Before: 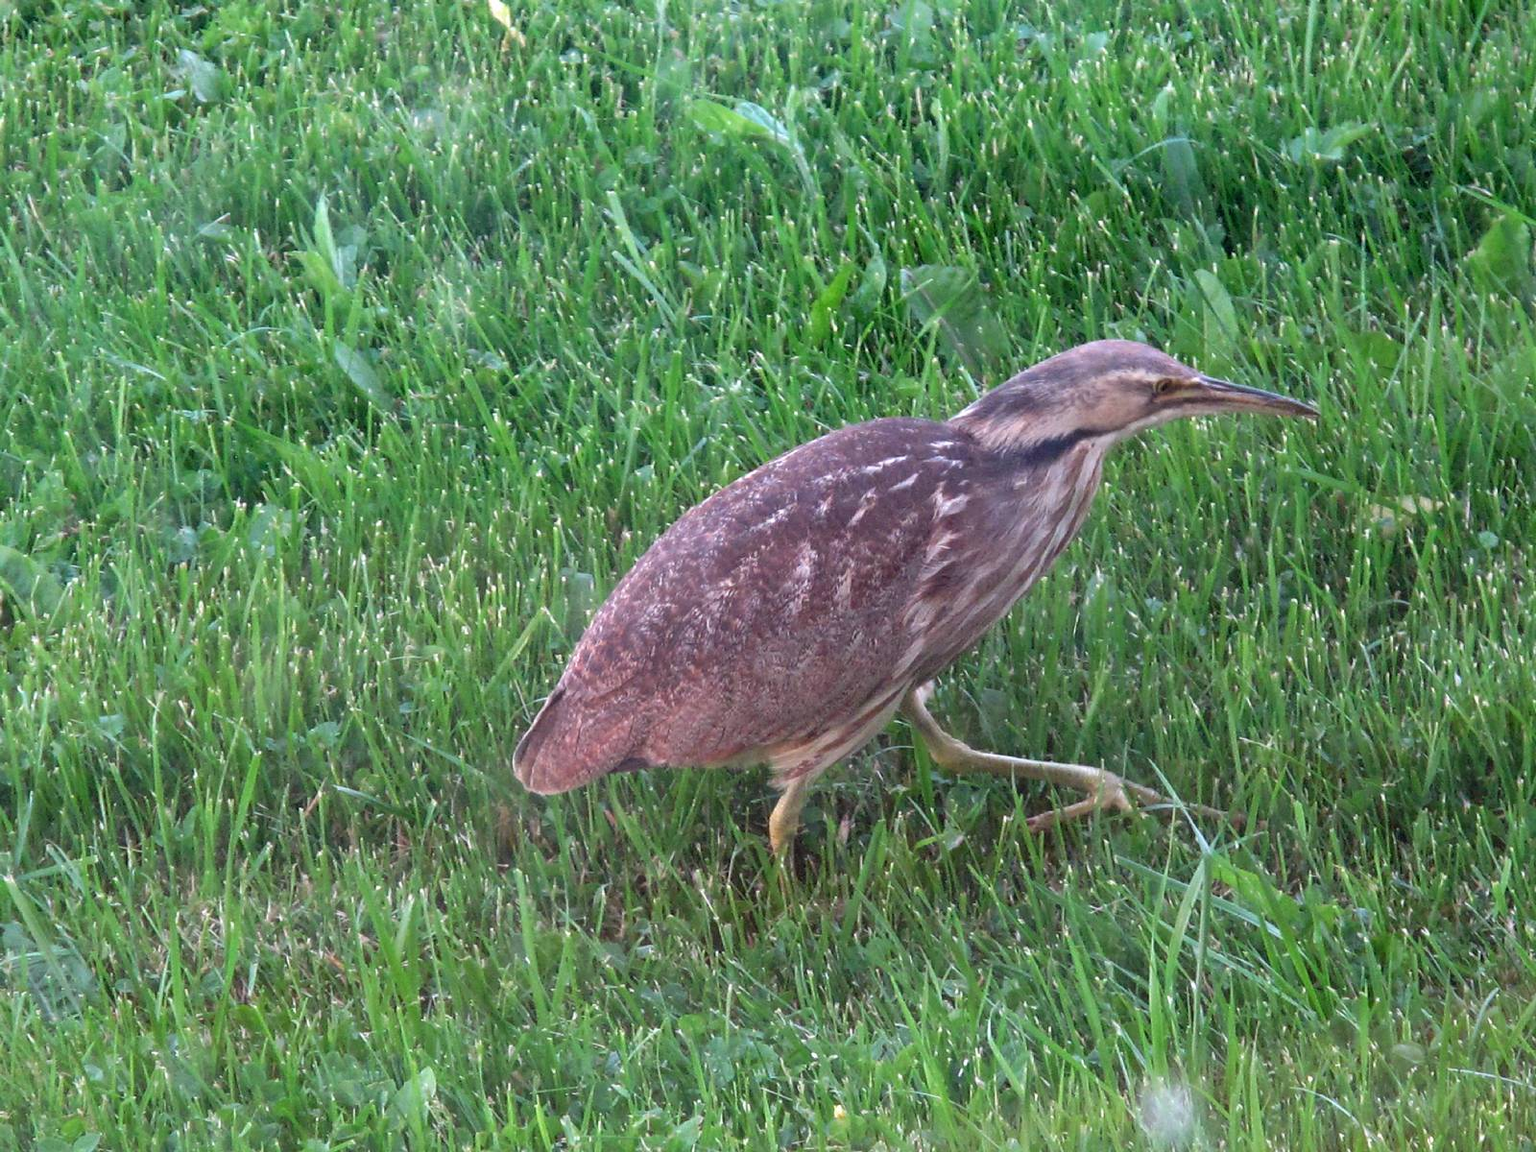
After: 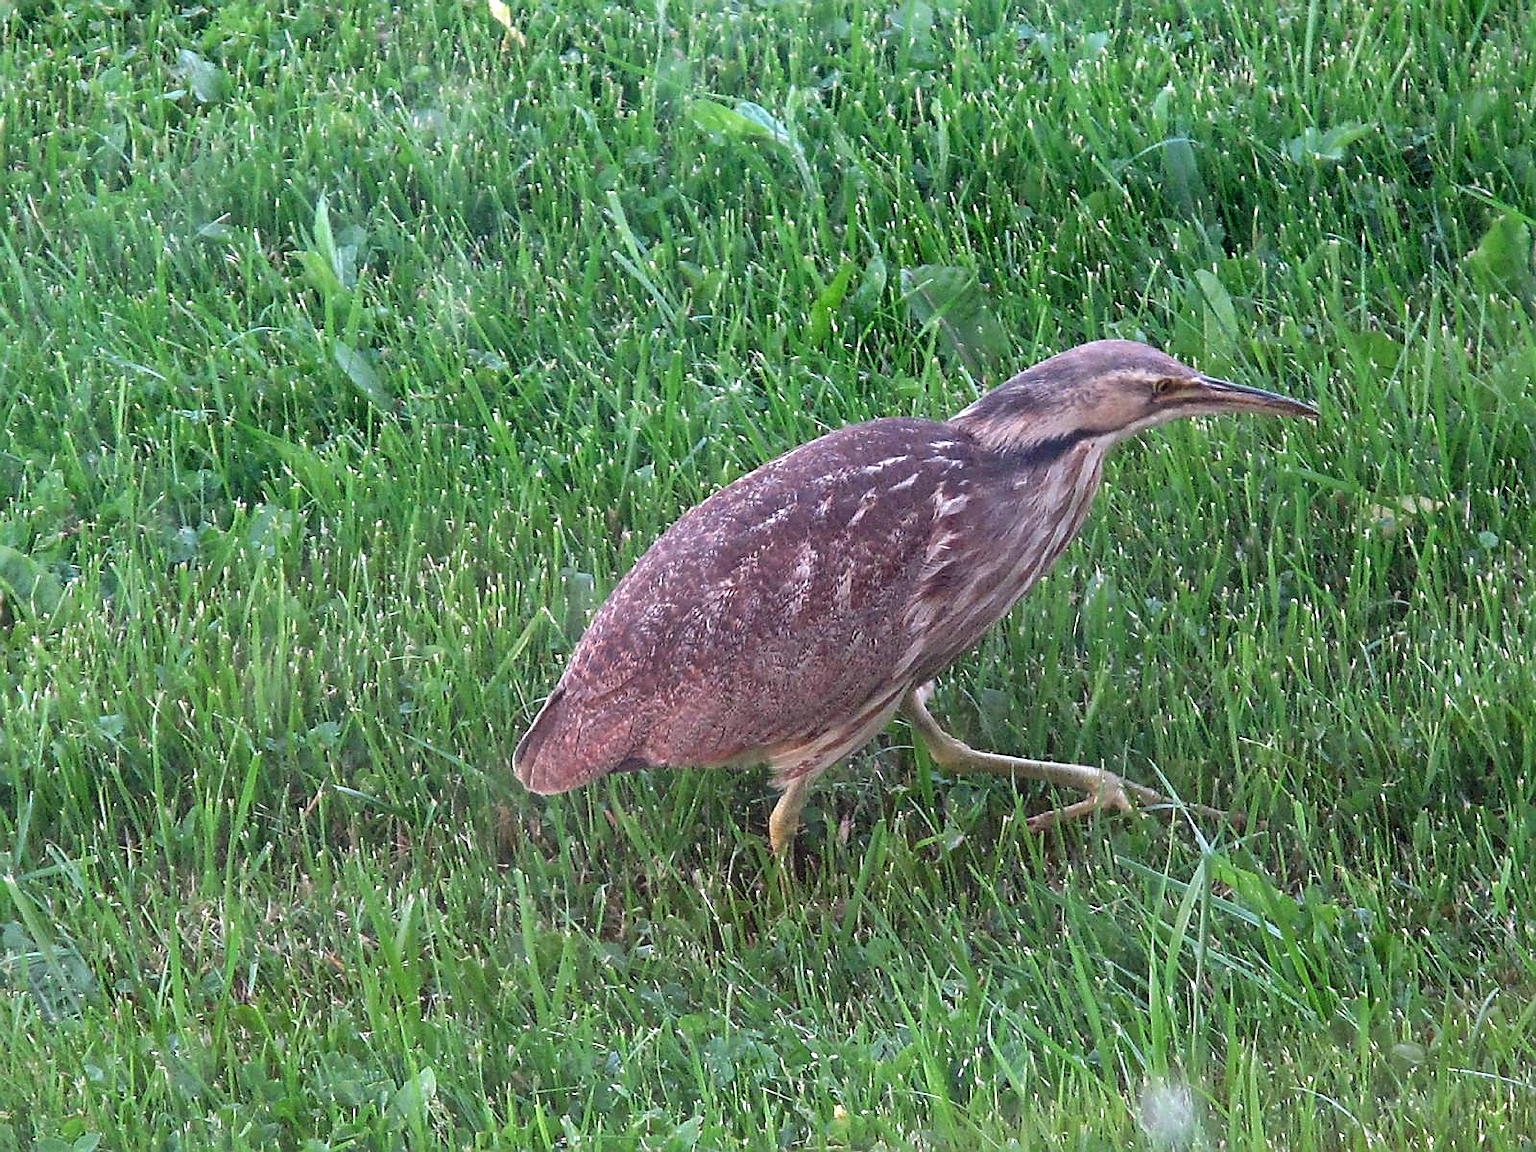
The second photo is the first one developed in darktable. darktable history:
local contrast: mode bilateral grid, contrast 11, coarseness 24, detail 115%, midtone range 0.2
sharpen: radius 1.383, amount 1.245, threshold 0.81
